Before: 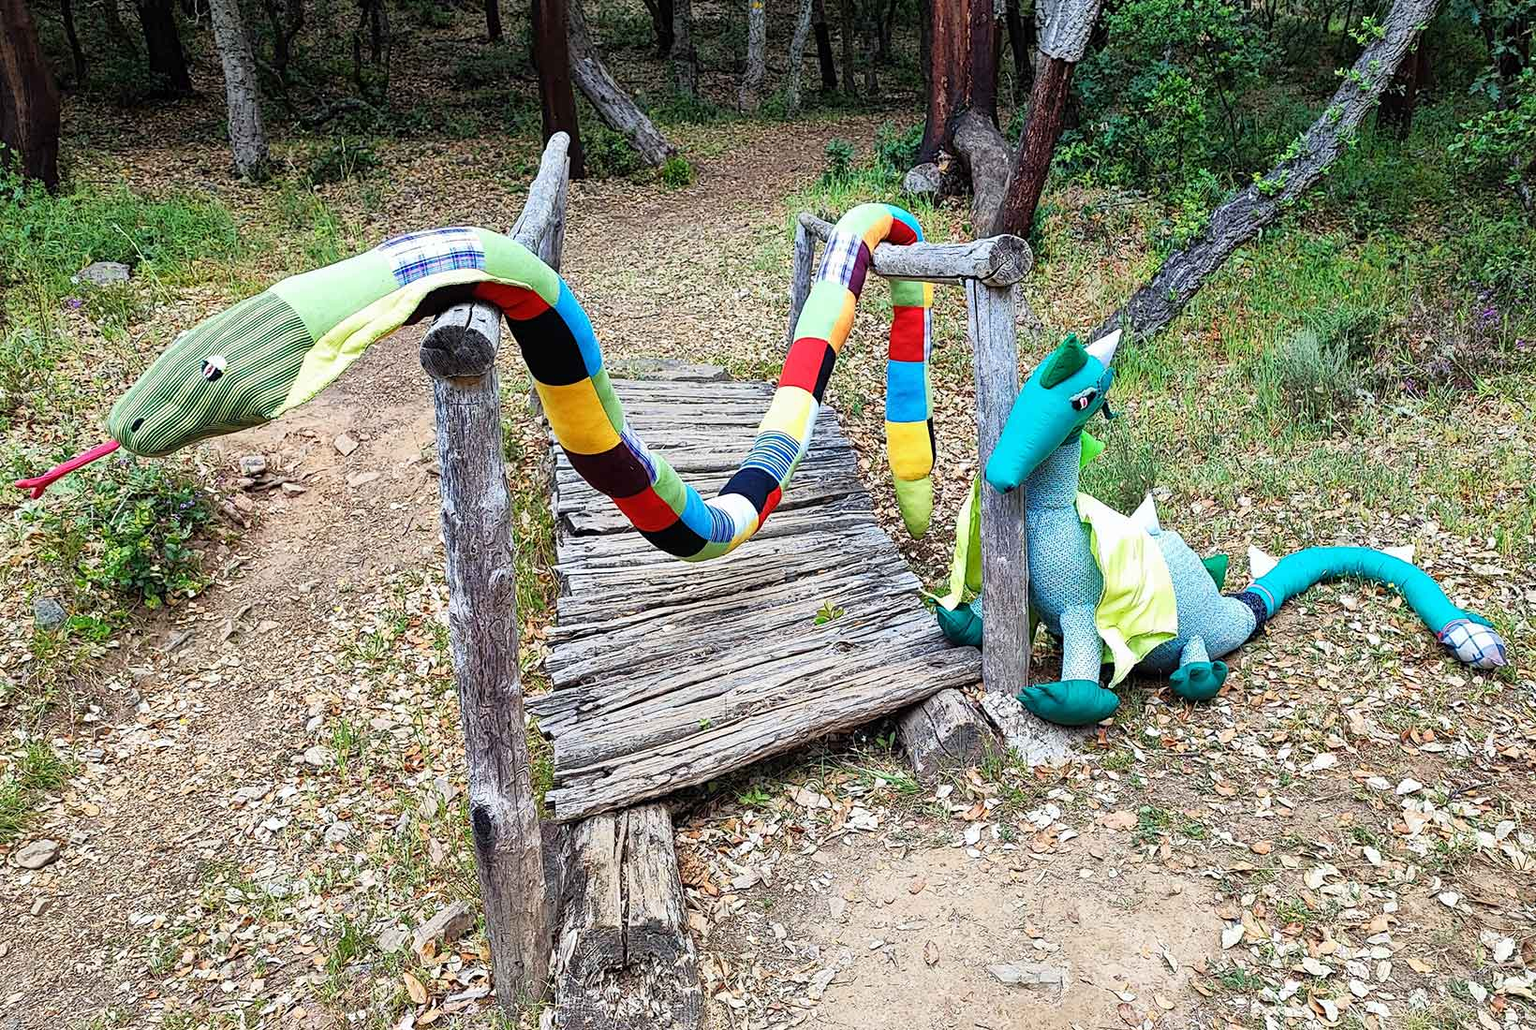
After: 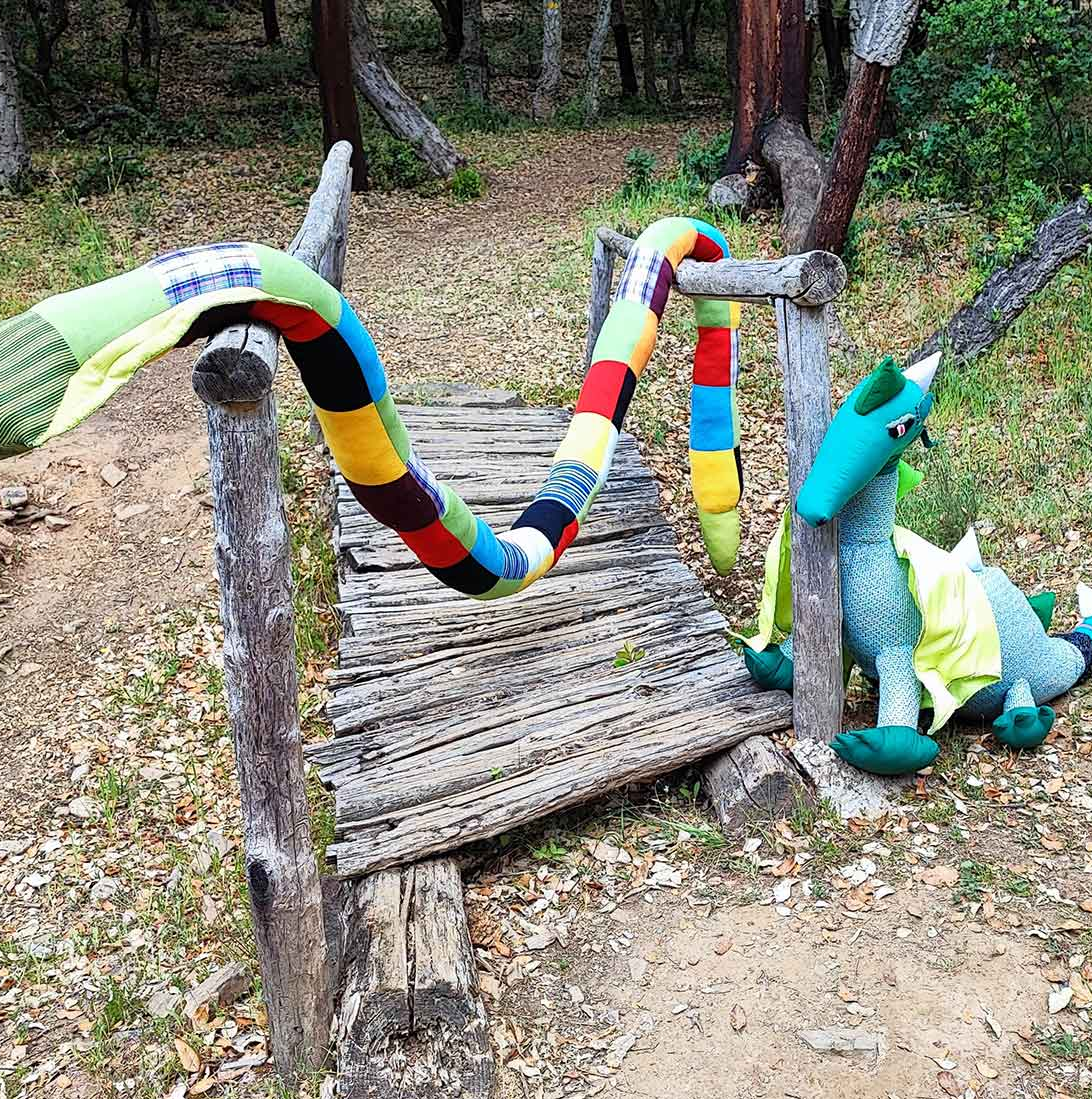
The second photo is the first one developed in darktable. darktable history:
crop and rotate: left 15.616%, right 17.778%
